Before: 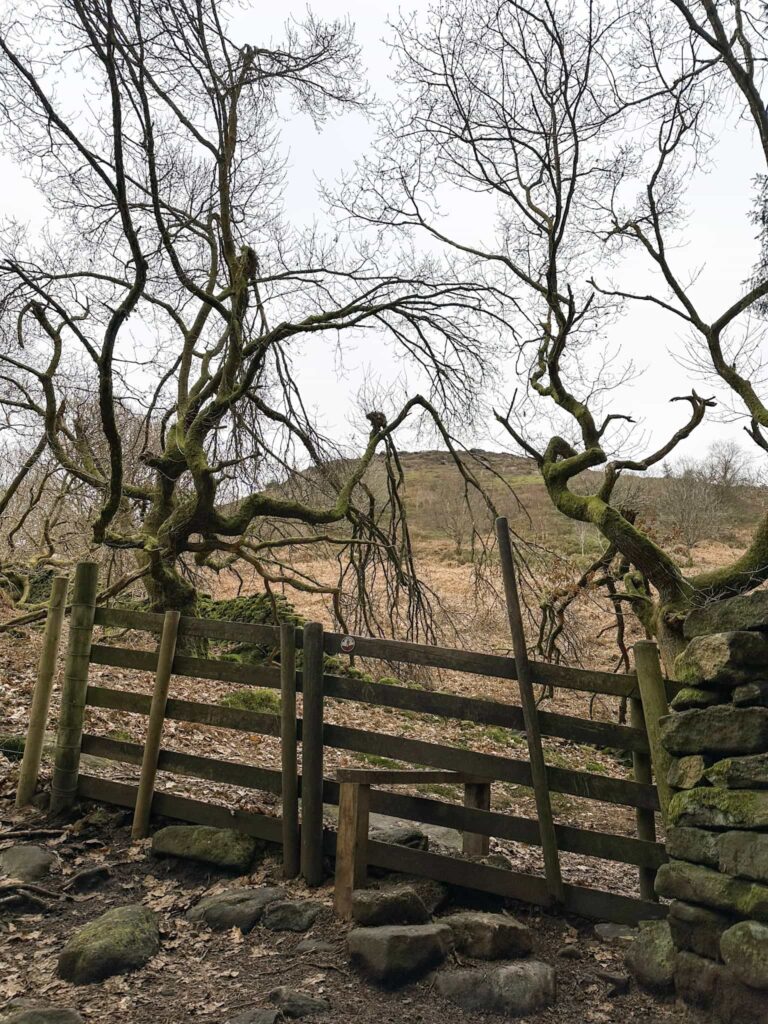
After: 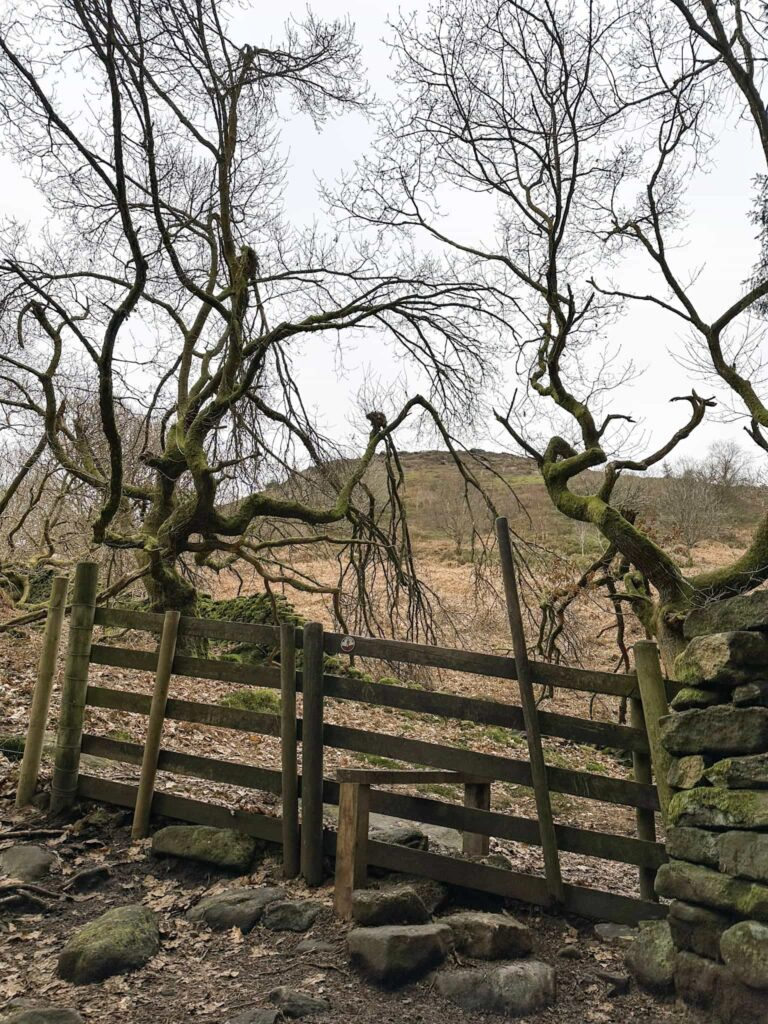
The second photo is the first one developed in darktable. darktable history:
shadows and highlights: shadows 37.27, highlights -28.18, soften with gaussian
exposure: compensate highlight preservation false
